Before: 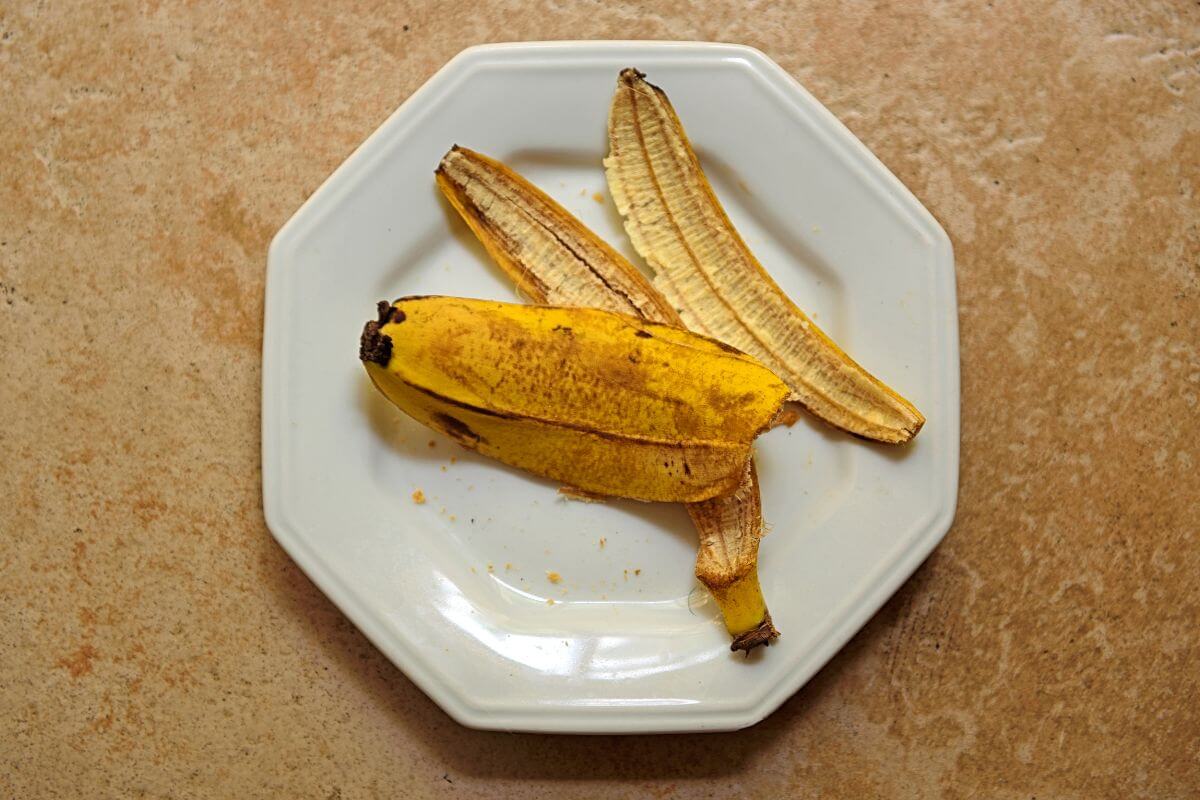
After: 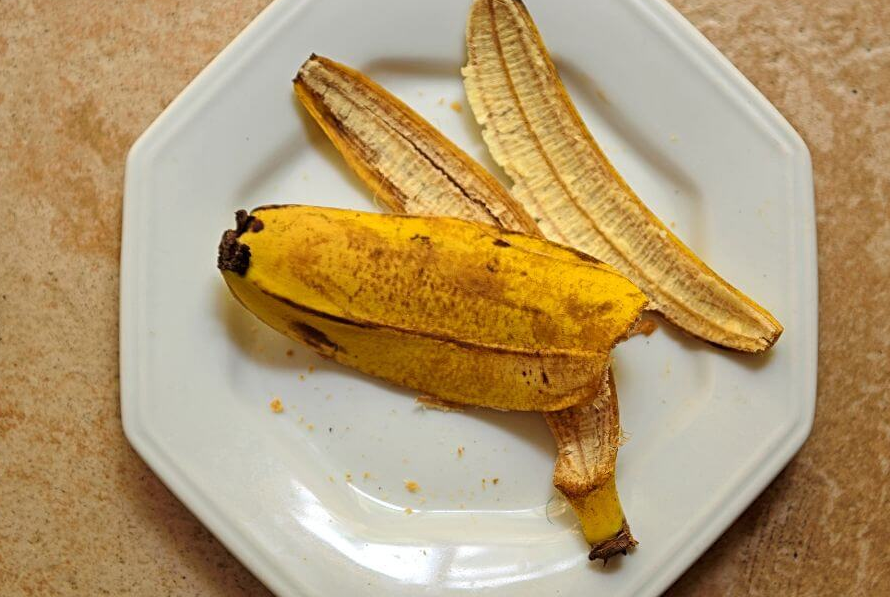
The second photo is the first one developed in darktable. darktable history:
crop and rotate: left 11.839%, top 11.401%, right 13.97%, bottom 13.87%
tone equalizer: on, module defaults
